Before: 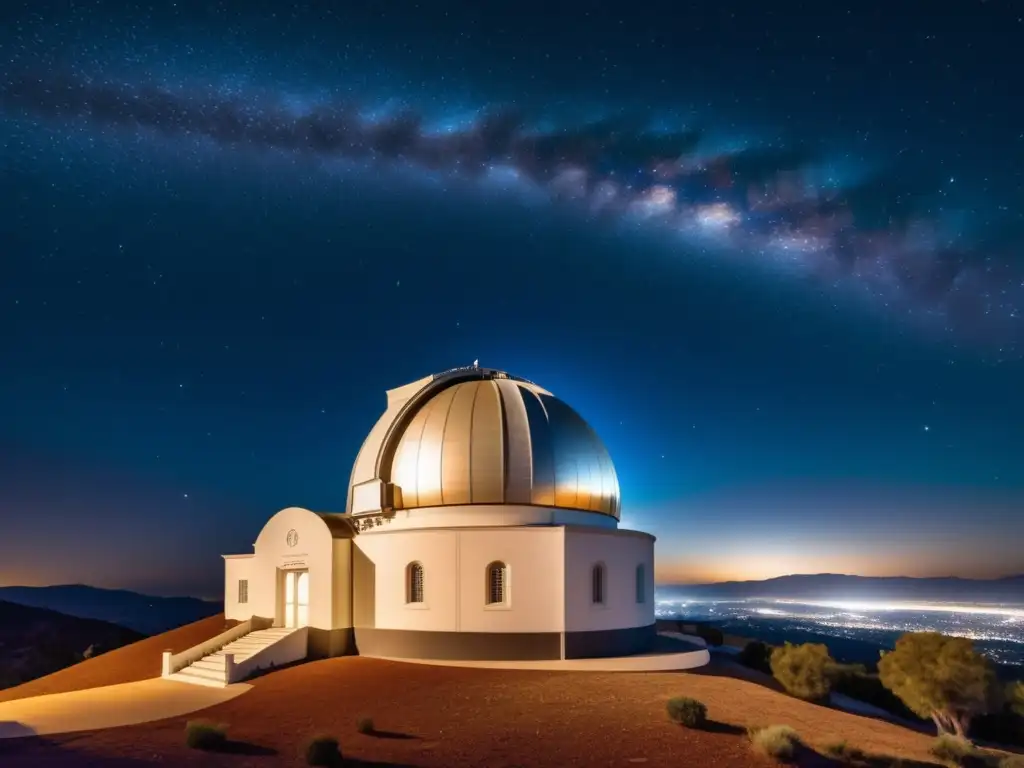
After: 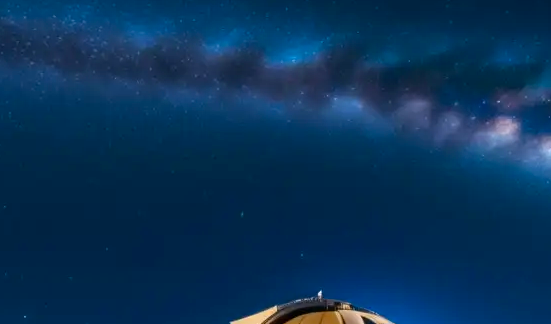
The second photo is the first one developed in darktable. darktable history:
crop: left 15.306%, top 9.065%, right 30.789%, bottom 48.638%
color balance rgb: perceptual saturation grading › global saturation 20%, global vibrance 10%
